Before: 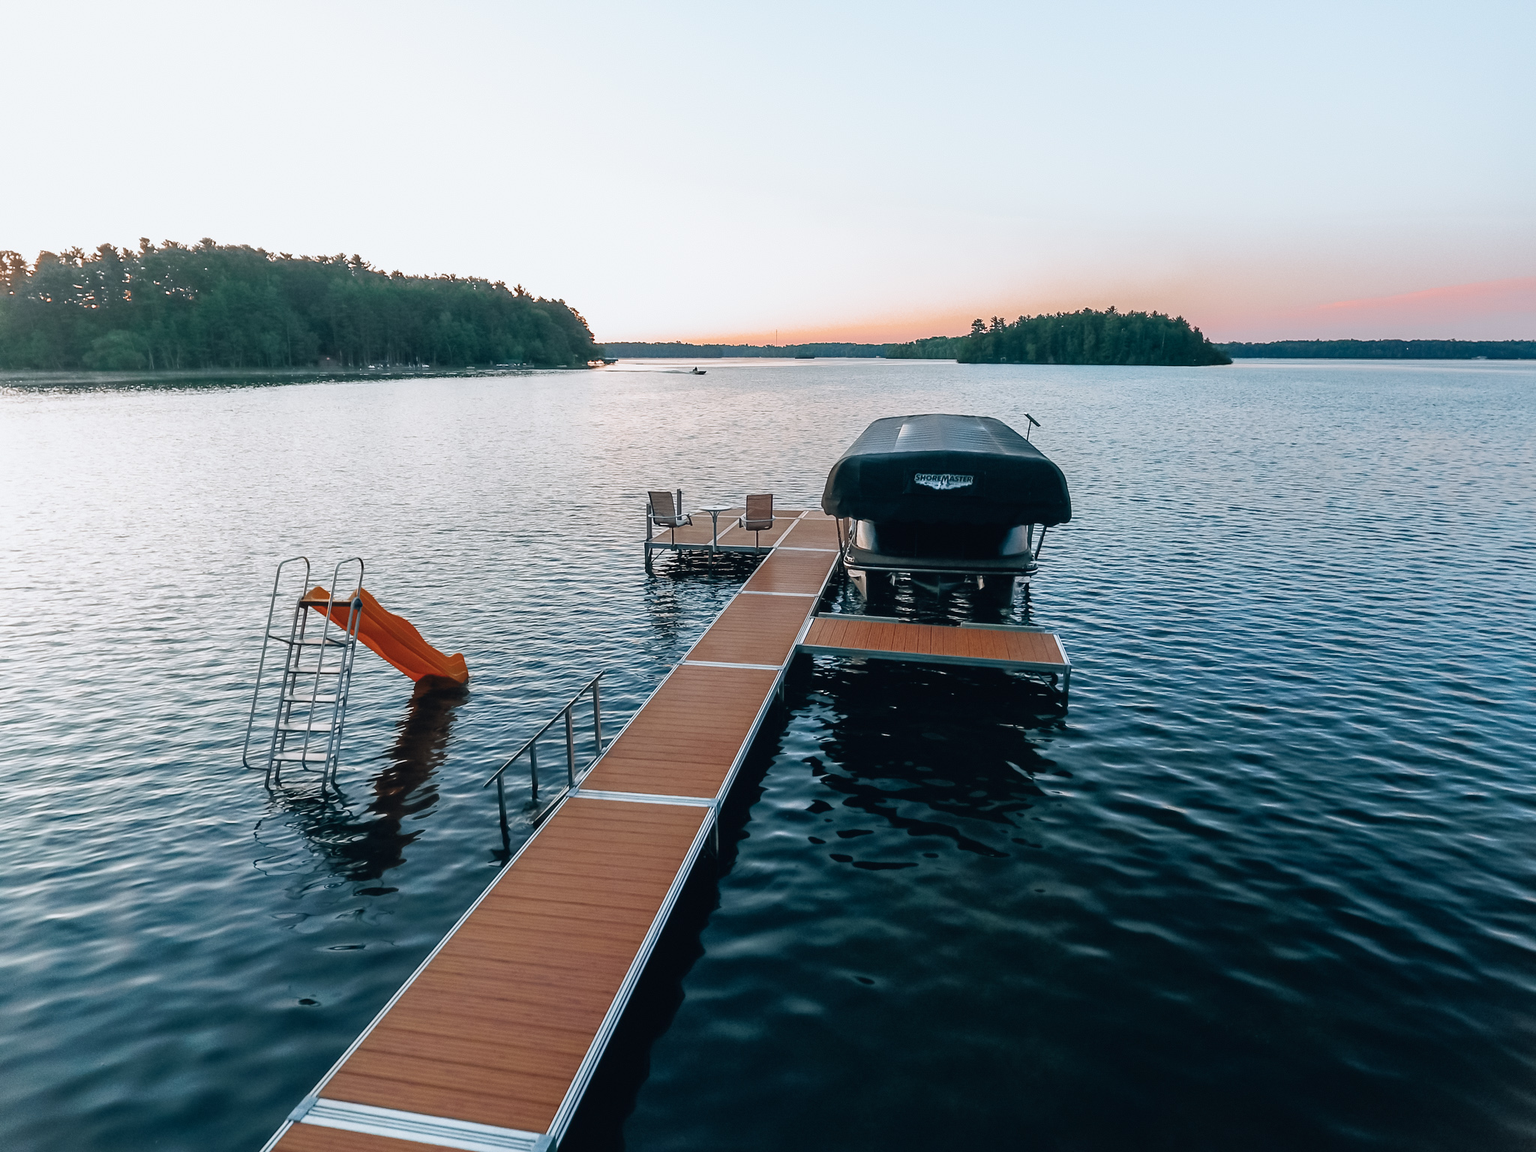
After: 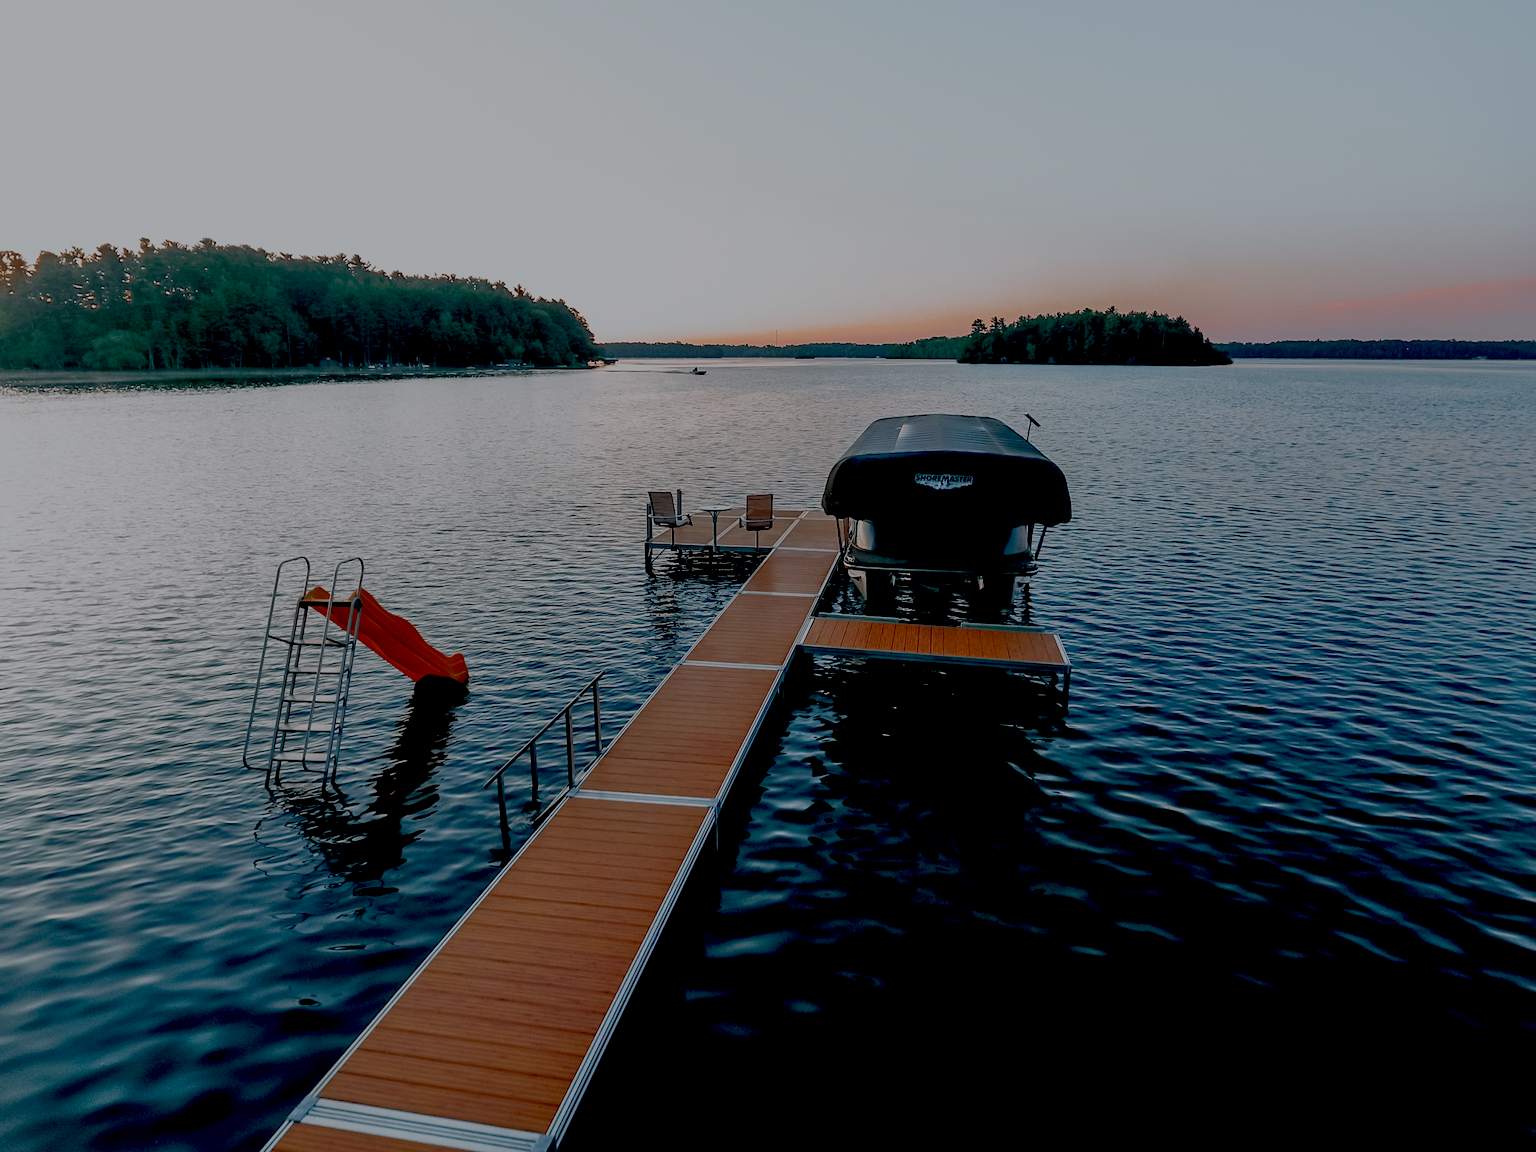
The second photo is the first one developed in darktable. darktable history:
tone equalizer: -8 EV -0.021 EV, -7 EV 0.009 EV, -6 EV -0.006 EV, -5 EV 0.009 EV, -4 EV -0.039 EV, -3 EV -0.233 EV, -2 EV -0.66 EV, -1 EV -0.991 EV, +0 EV -0.976 EV
exposure: black level correction 0.044, exposure -0.234 EV, compensate highlight preservation false
